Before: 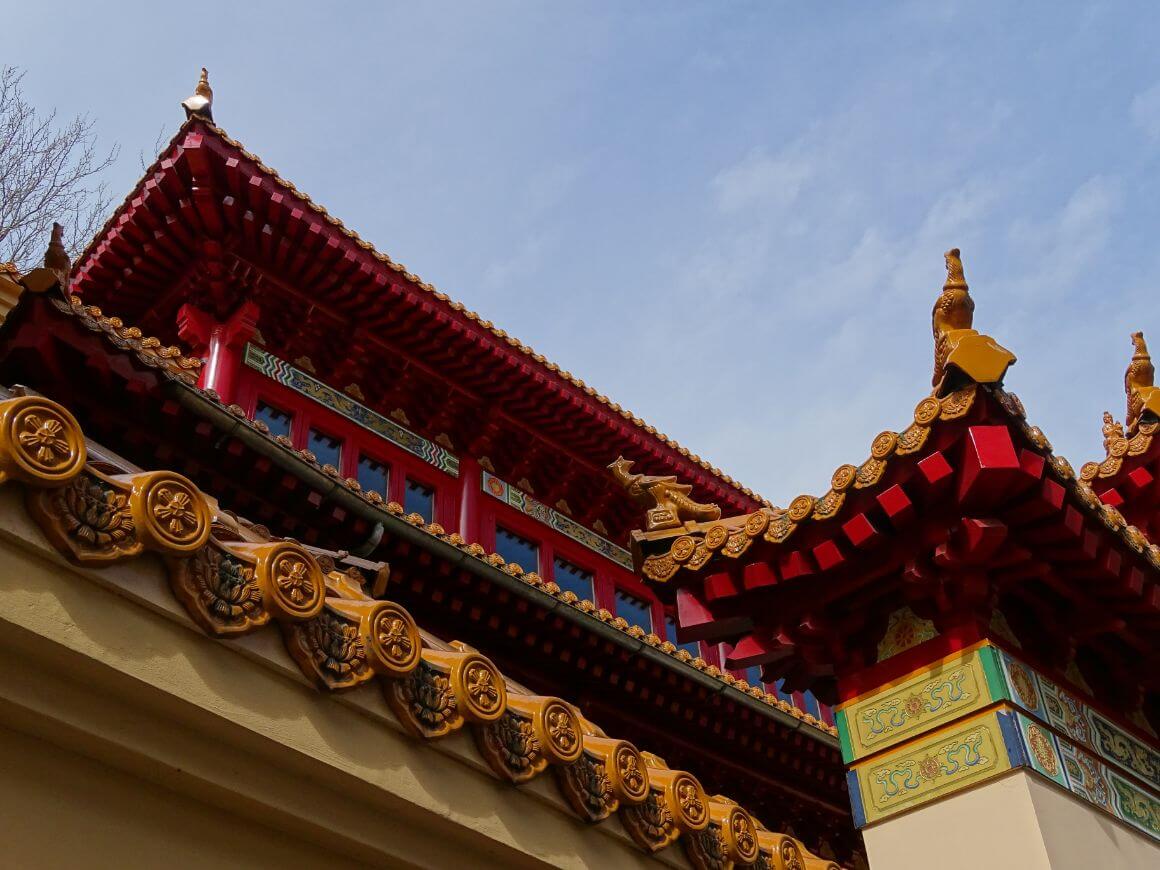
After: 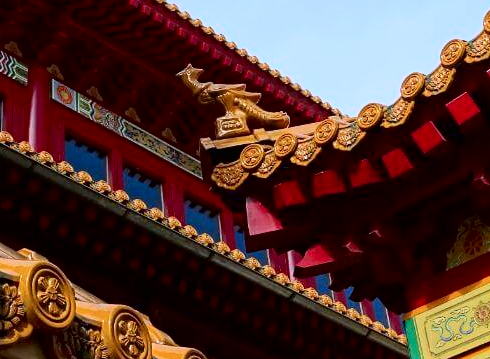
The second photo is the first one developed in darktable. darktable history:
exposure: exposure -0.04 EV, compensate highlight preservation false
tone curve: curves: ch0 [(0, 0) (0.118, 0.034) (0.182, 0.124) (0.265, 0.214) (0.504, 0.508) (0.783, 0.825) (1, 1)], color space Lab, independent channels, preserve colors none
contrast brightness saturation: contrast 0.197, brightness 0.16, saturation 0.221
crop: left 37.187%, top 45.109%, right 20.495%, bottom 13.519%
color calibration: x 0.37, y 0.382, temperature 4318.79 K
